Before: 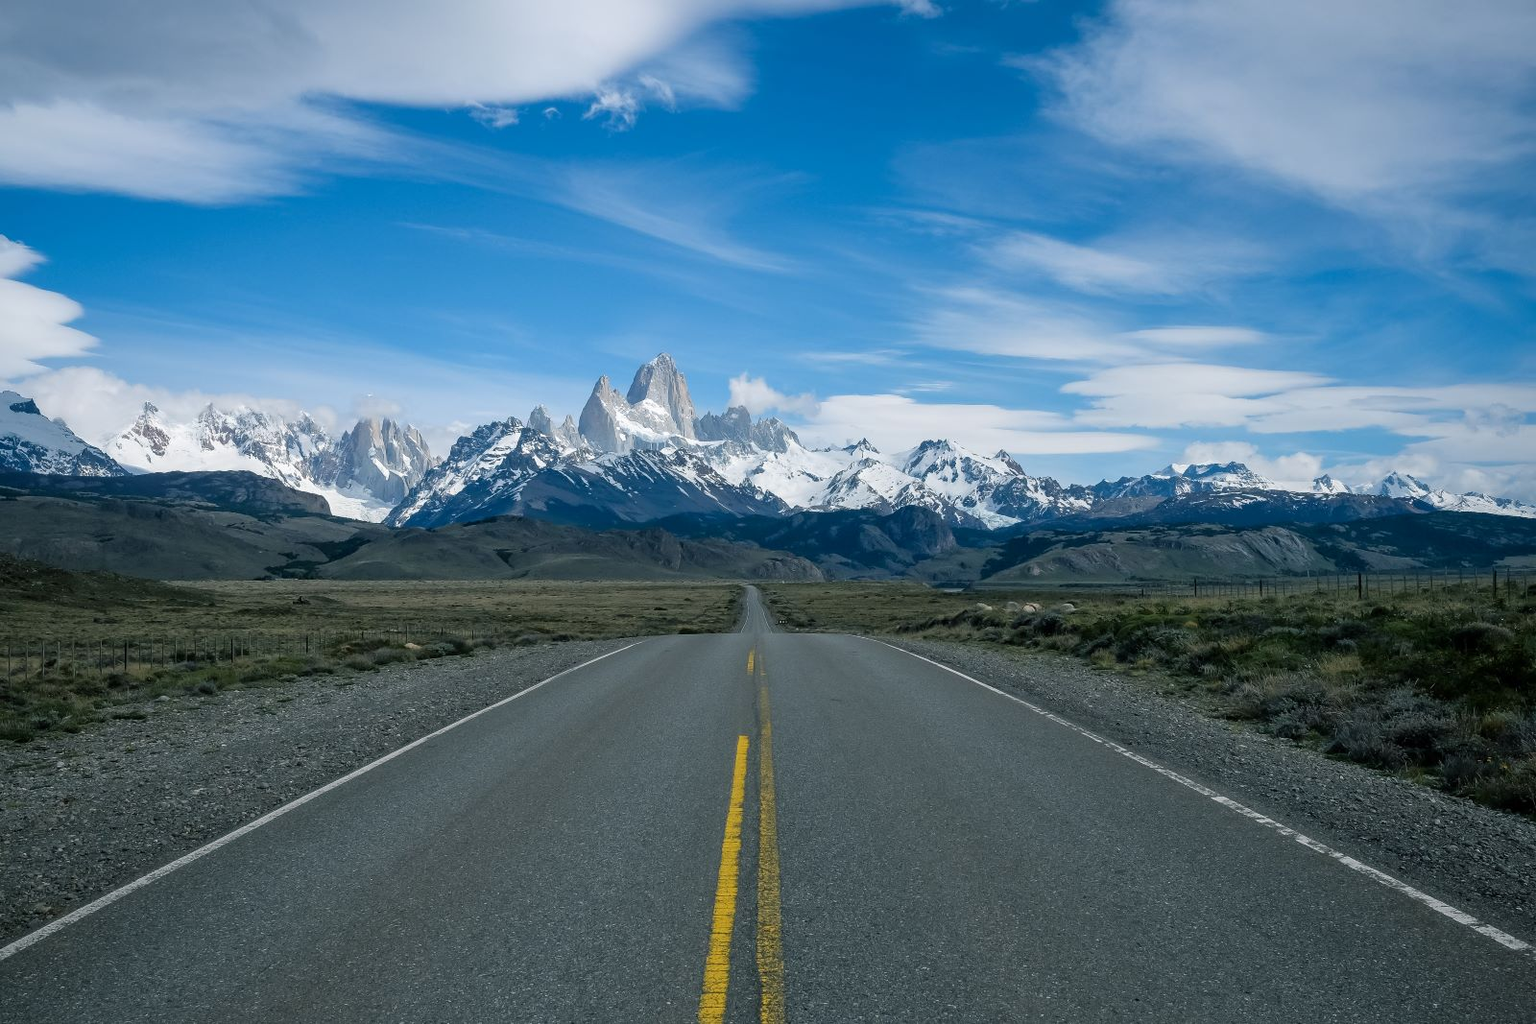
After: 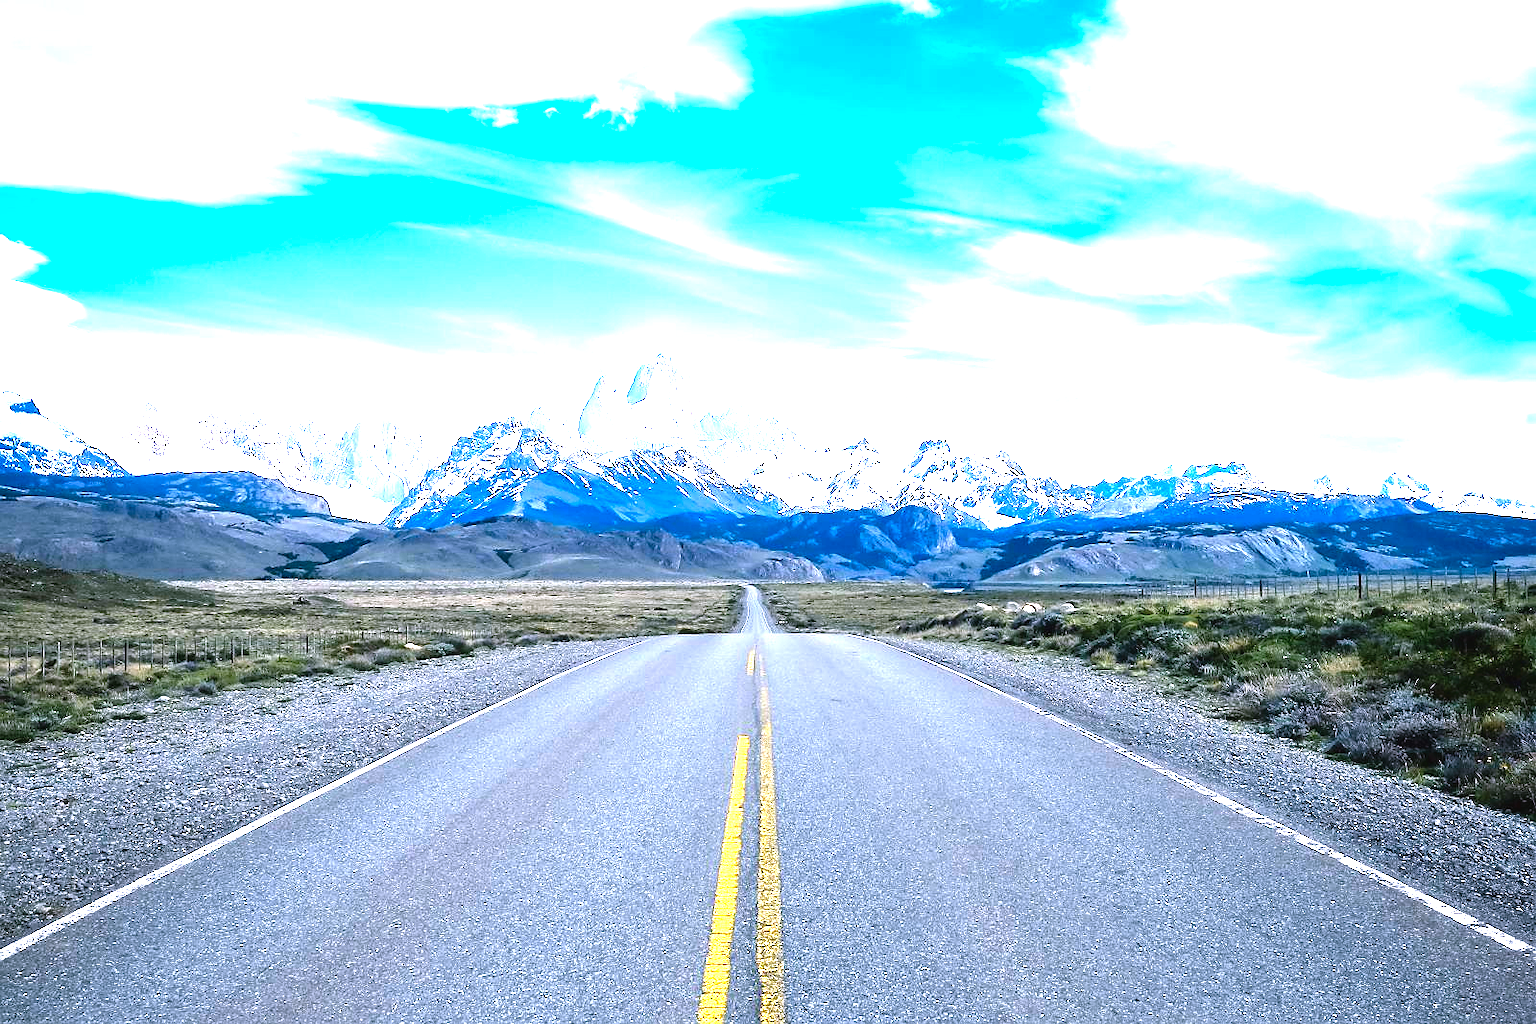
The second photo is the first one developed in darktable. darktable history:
white balance: red 1.042, blue 1.17
levels: levels [0, 0.281, 0.562]
sharpen: radius 1, threshold 1
color balance rgb: shadows lift › chroma 1%, shadows lift › hue 28.8°, power › hue 60°, highlights gain › chroma 1%, highlights gain › hue 60°, global offset › luminance 0.25%, perceptual saturation grading › highlights -20%, perceptual saturation grading › shadows 20%, perceptual brilliance grading › highlights 5%, perceptual brilliance grading › shadows -10%, global vibrance 19.67%
exposure: exposure 0.6 EV, compensate highlight preservation false
